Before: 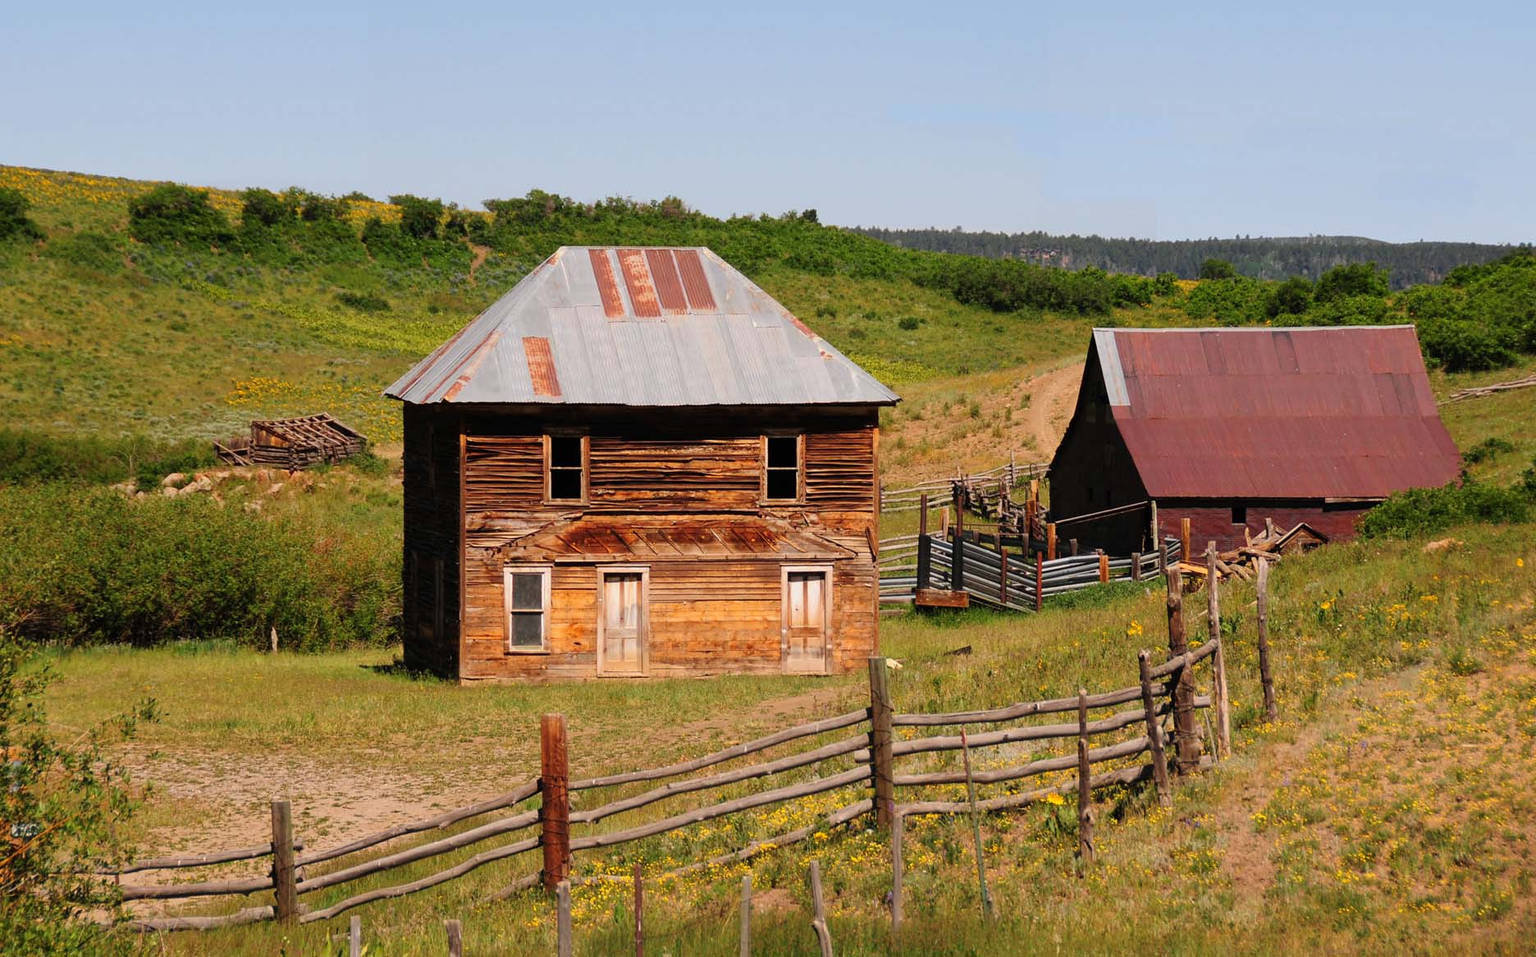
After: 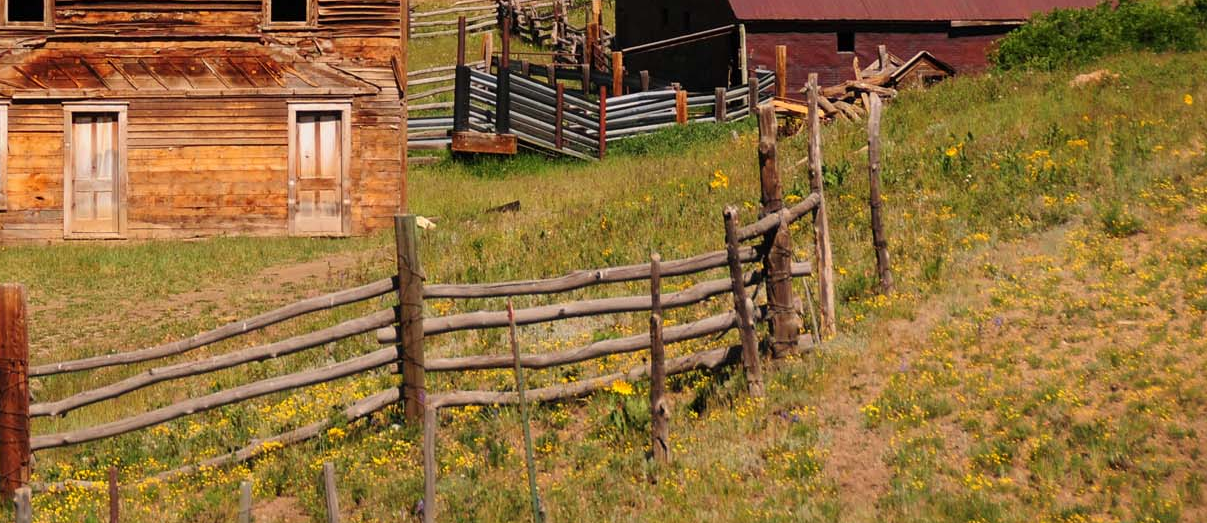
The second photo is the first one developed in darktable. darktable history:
crop and rotate: left 35.518%, top 50.328%, bottom 4.806%
